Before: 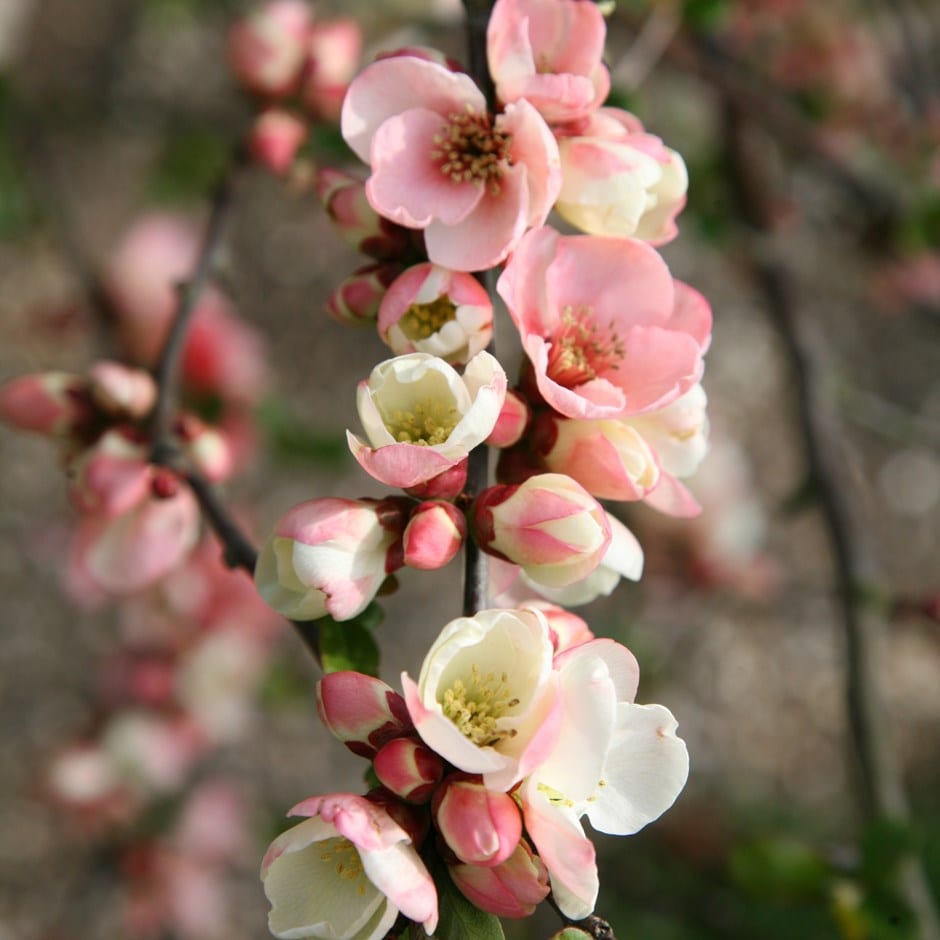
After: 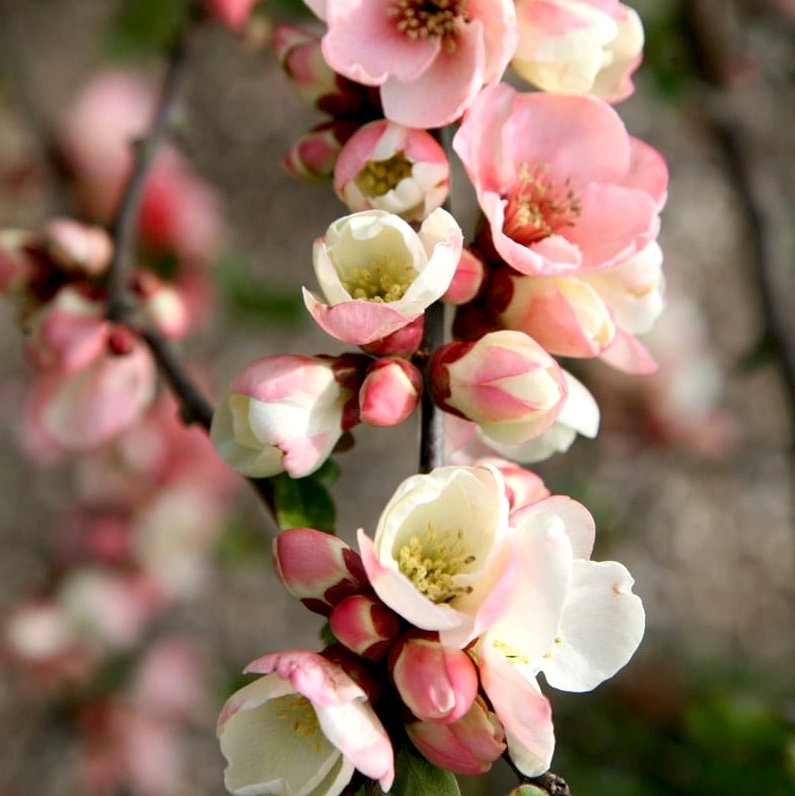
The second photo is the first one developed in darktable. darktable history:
contrast equalizer: octaves 7, y [[0.531, 0.548, 0.559, 0.557, 0.544, 0.527], [0.5 ×6], [0.5 ×6], [0 ×6], [0 ×6]], mix 0.164
exposure: black level correction 0.007, exposure 0.156 EV, compensate exposure bias true, compensate highlight preservation false
crop and rotate: left 4.747%, top 15.317%, right 10.676%
